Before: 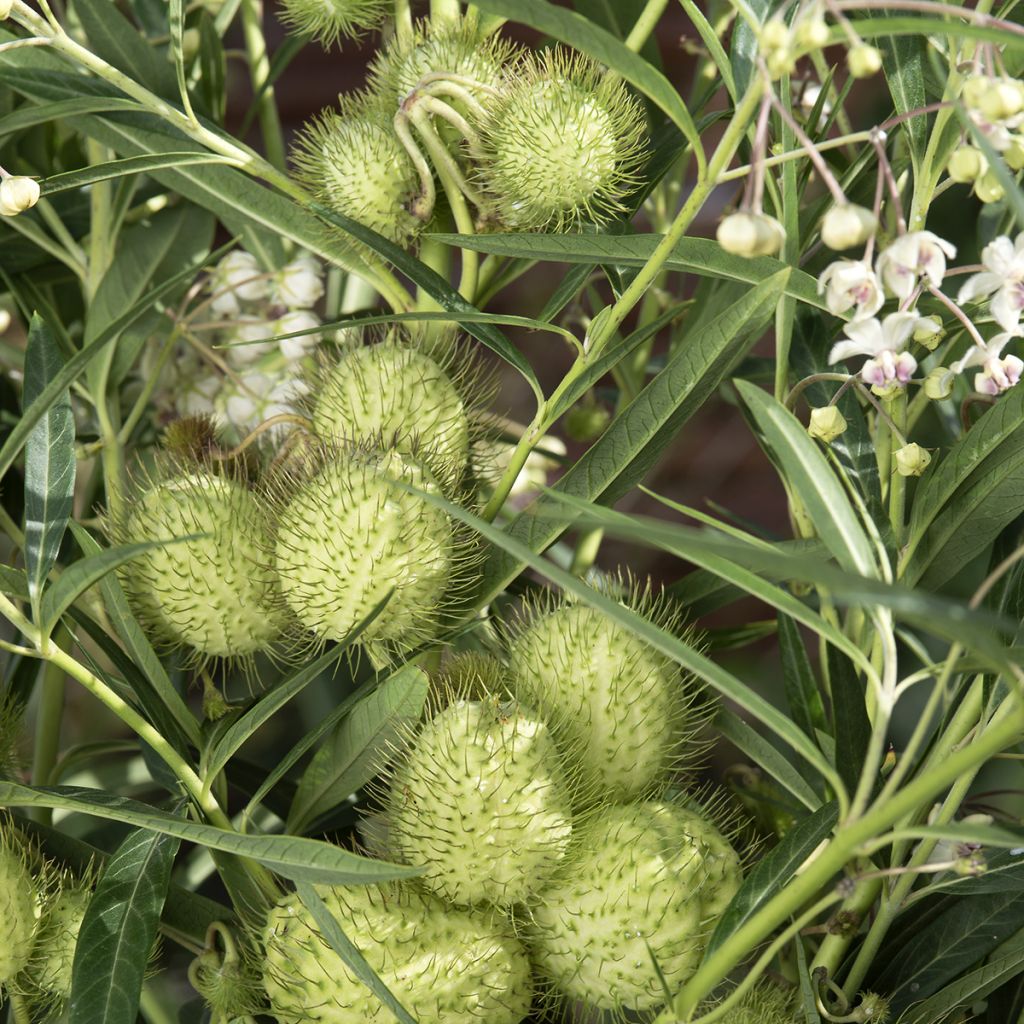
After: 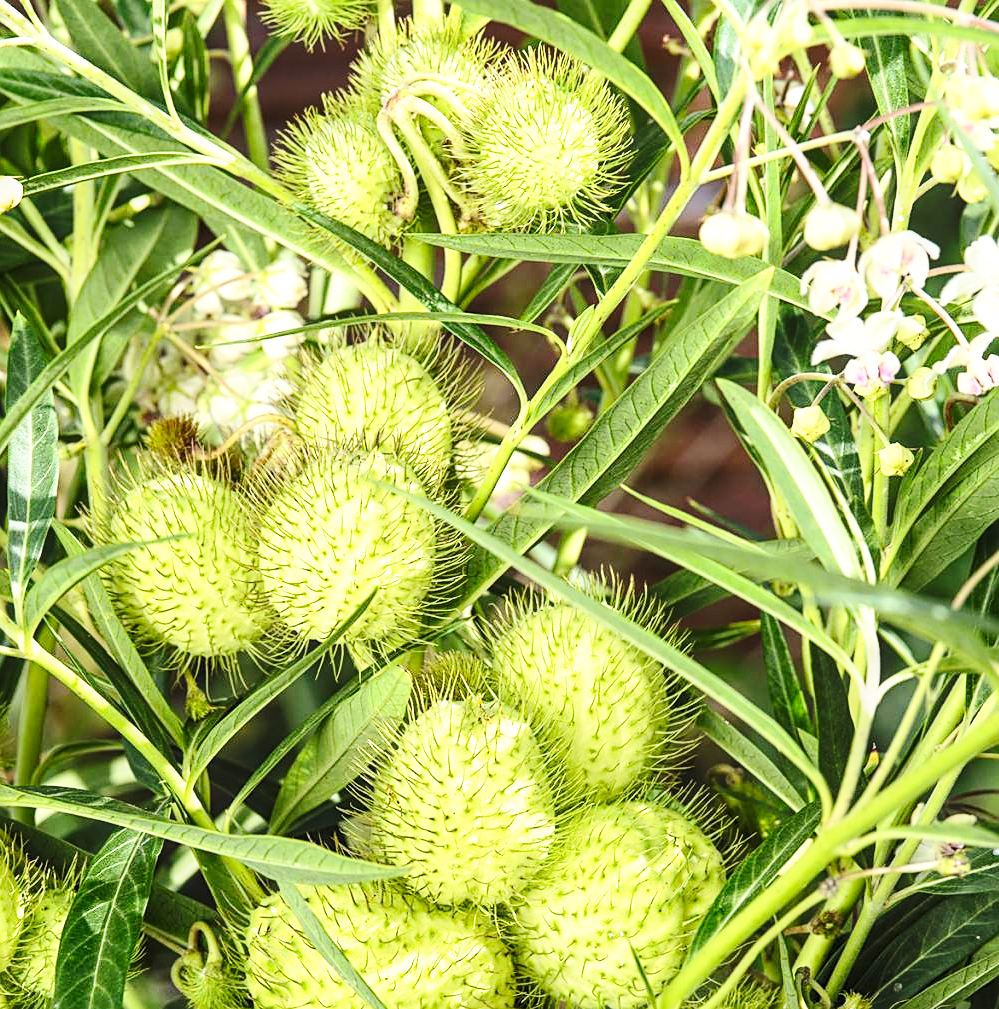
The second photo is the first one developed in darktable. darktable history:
sharpen: on, module defaults
crop and rotate: left 1.686%, right 0.727%, bottom 1.393%
local contrast: detail 130%
base curve: curves: ch0 [(0, 0) (0.028, 0.03) (0.121, 0.232) (0.46, 0.748) (0.859, 0.968) (1, 1)], preserve colors none
contrast brightness saturation: contrast 0.236, brightness 0.264, saturation 0.379
